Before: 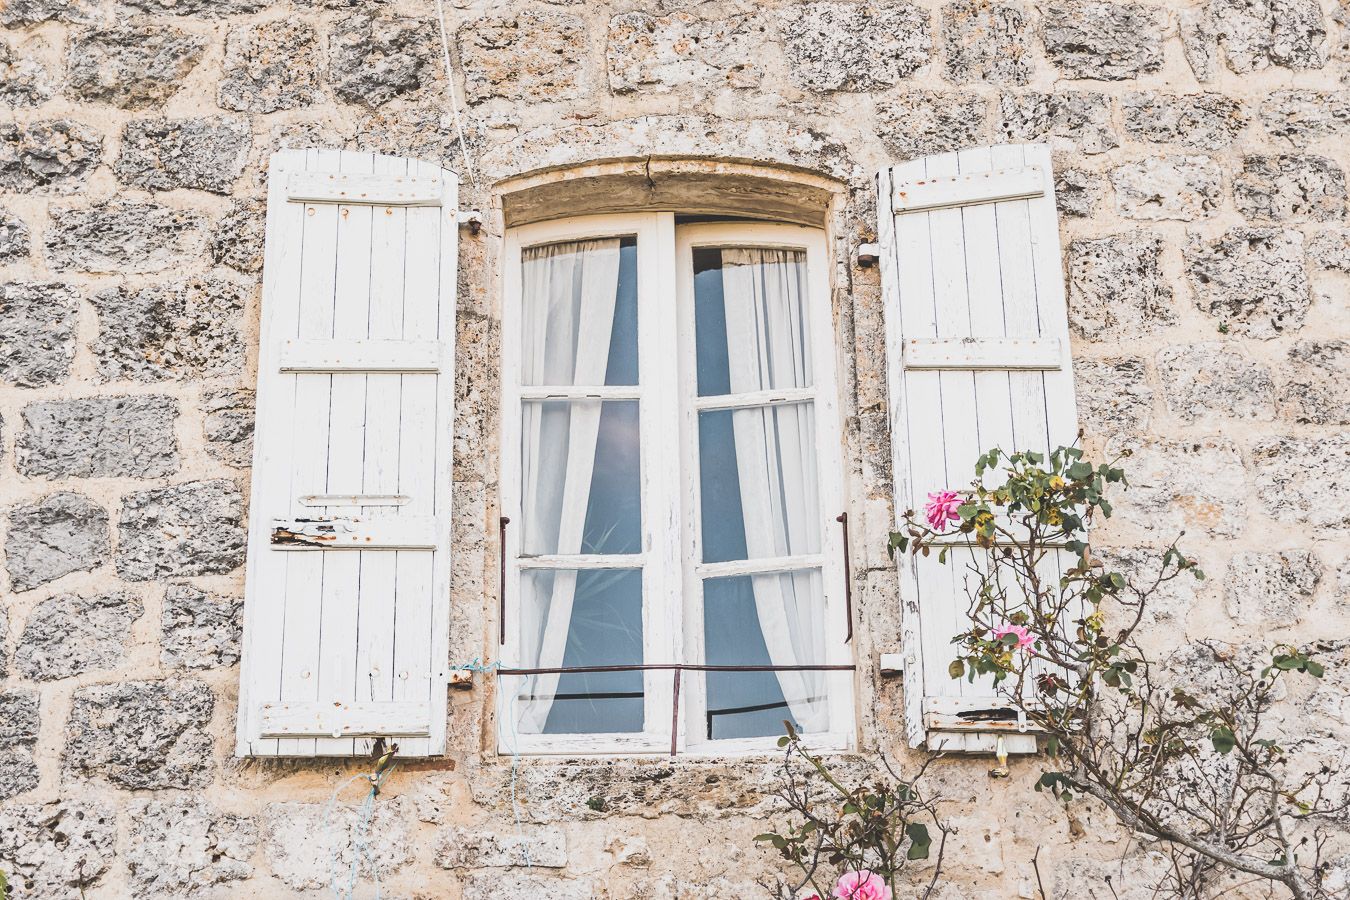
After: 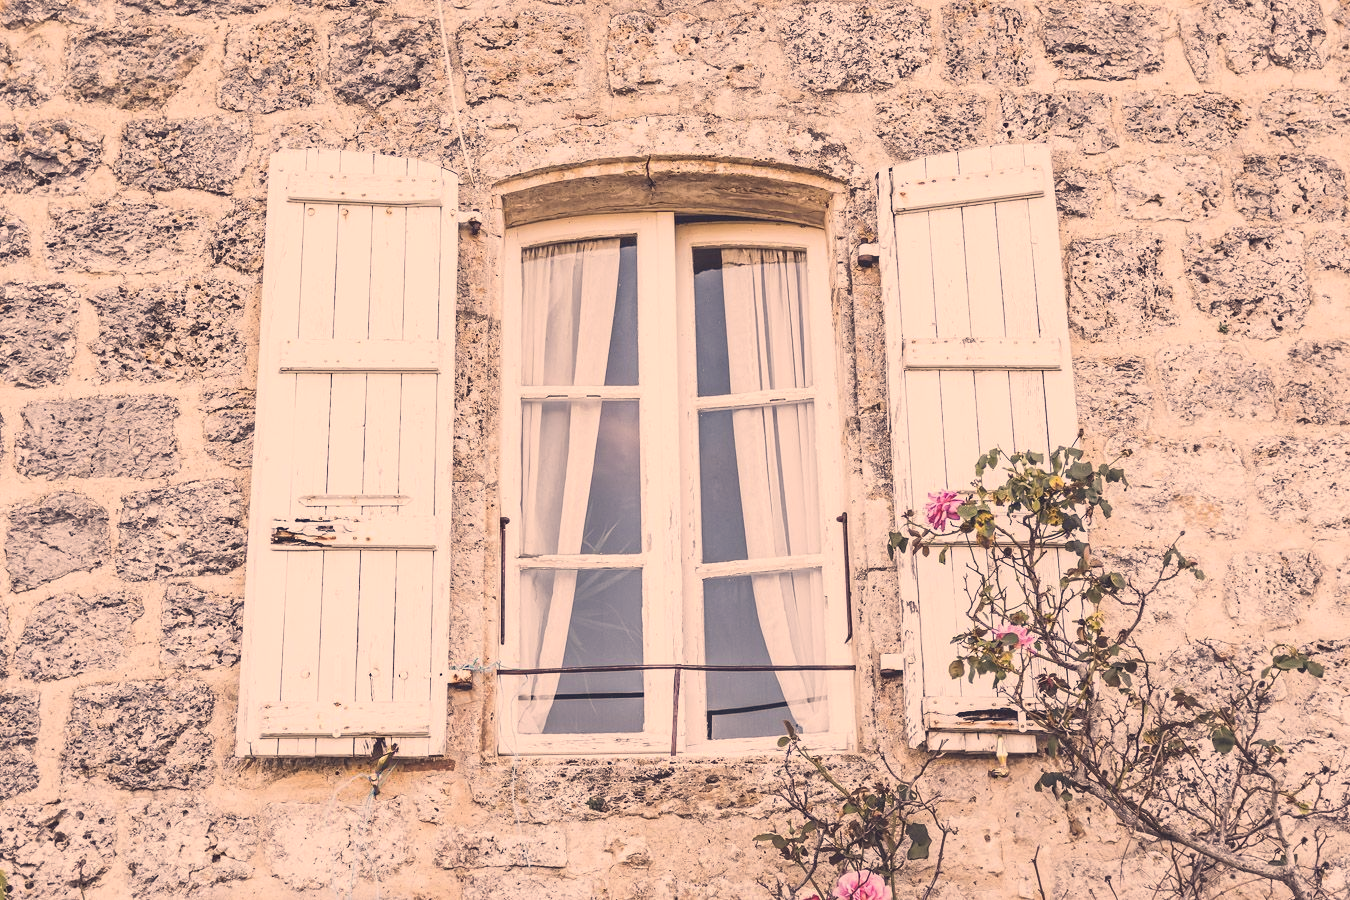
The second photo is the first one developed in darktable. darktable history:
color correction: highlights a* 20.14, highlights b* 27.41, shadows a* 3.38, shadows b* -17.34, saturation 0.76
exposure: compensate highlight preservation false
